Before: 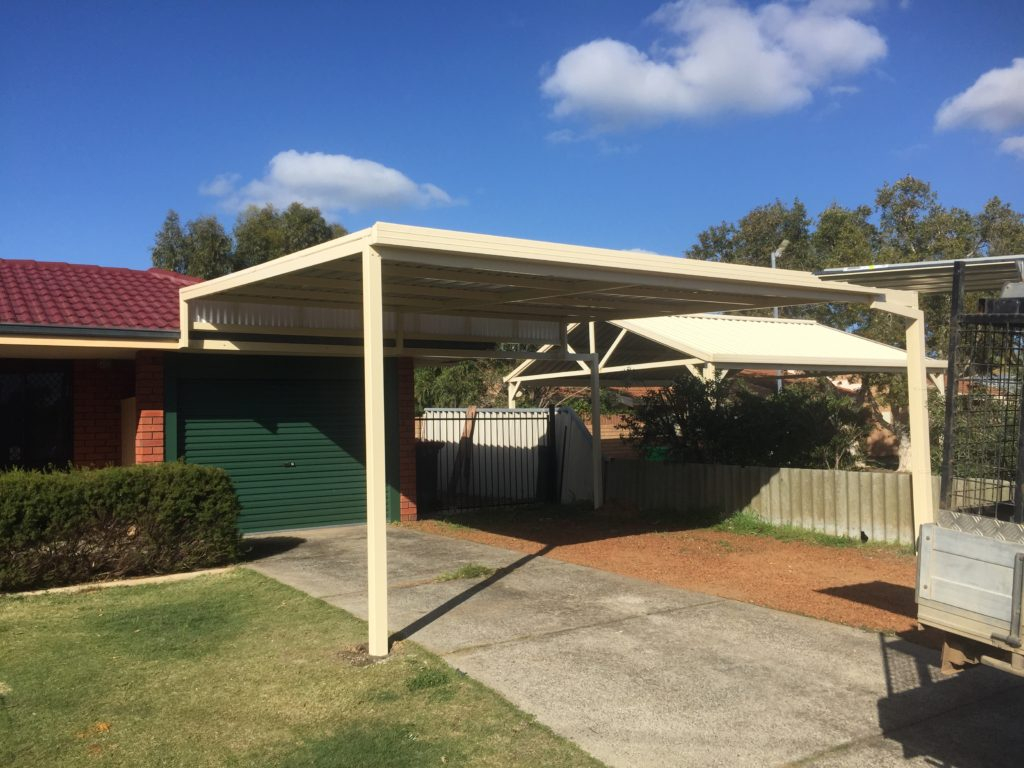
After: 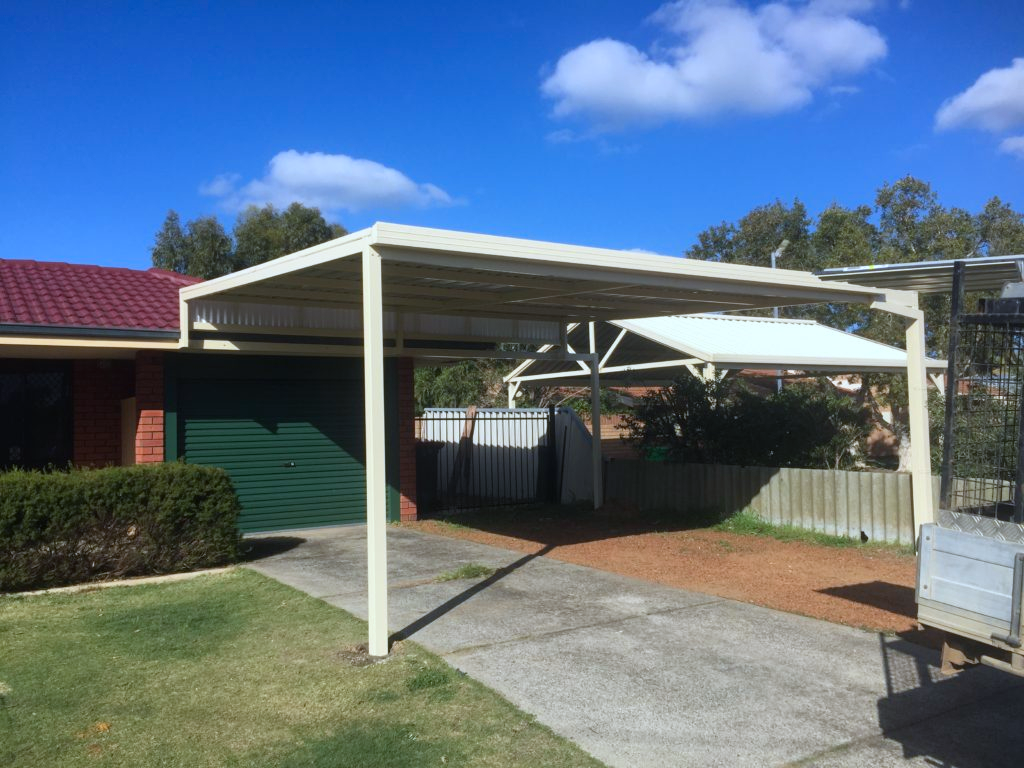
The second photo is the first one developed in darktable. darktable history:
color calibration: output R [1.003, 0.027, -0.041, 0], output G [-0.018, 1.043, -0.038, 0], output B [0.071, -0.086, 1.017, 0], illuminant as shot in camera, x 0.359, y 0.362, temperature 4570.54 K
white balance: red 0.967, blue 1.119, emerald 0.756
